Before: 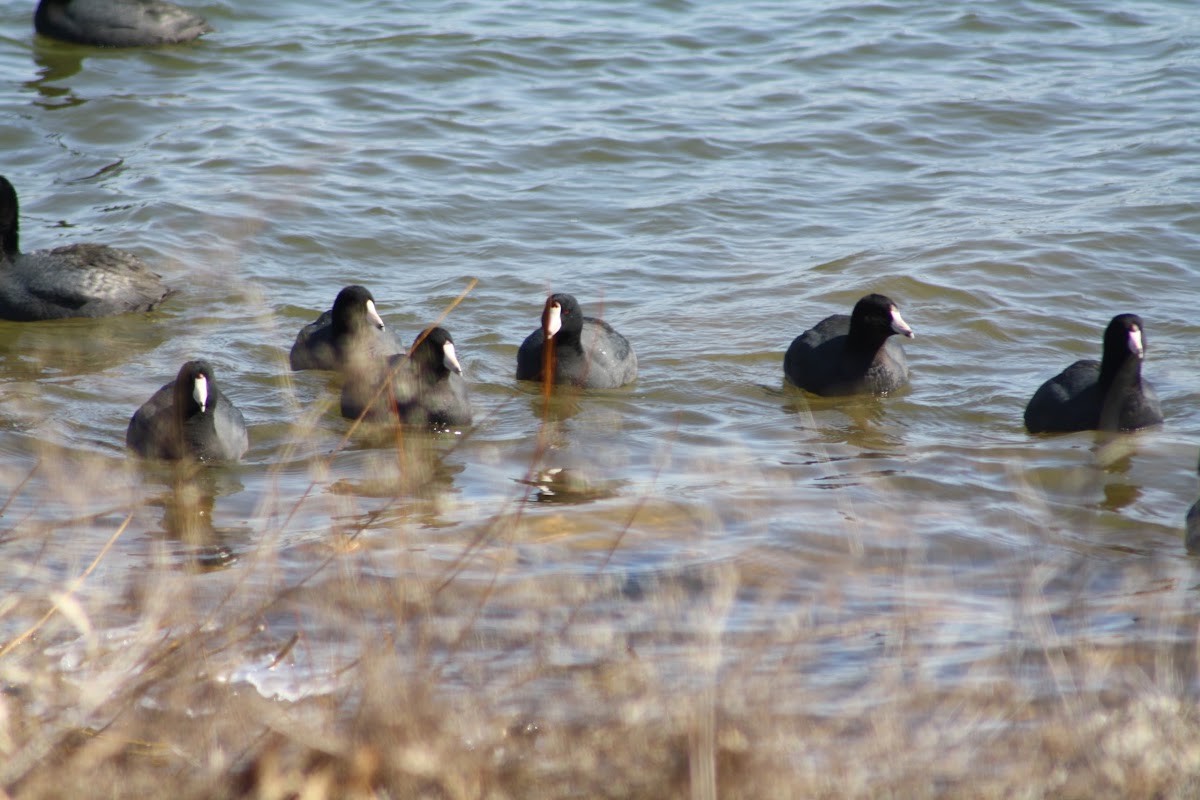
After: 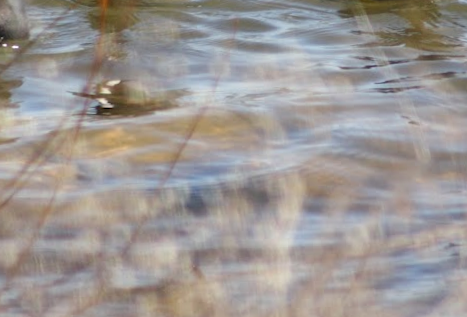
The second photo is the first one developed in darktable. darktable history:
base curve: exposure shift 0, preserve colors none
rotate and perspective: rotation -1.68°, lens shift (vertical) -0.146, crop left 0.049, crop right 0.912, crop top 0.032, crop bottom 0.96
crop: left 37.221%, top 45.169%, right 20.63%, bottom 13.777%
tone equalizer: on, module defaults
